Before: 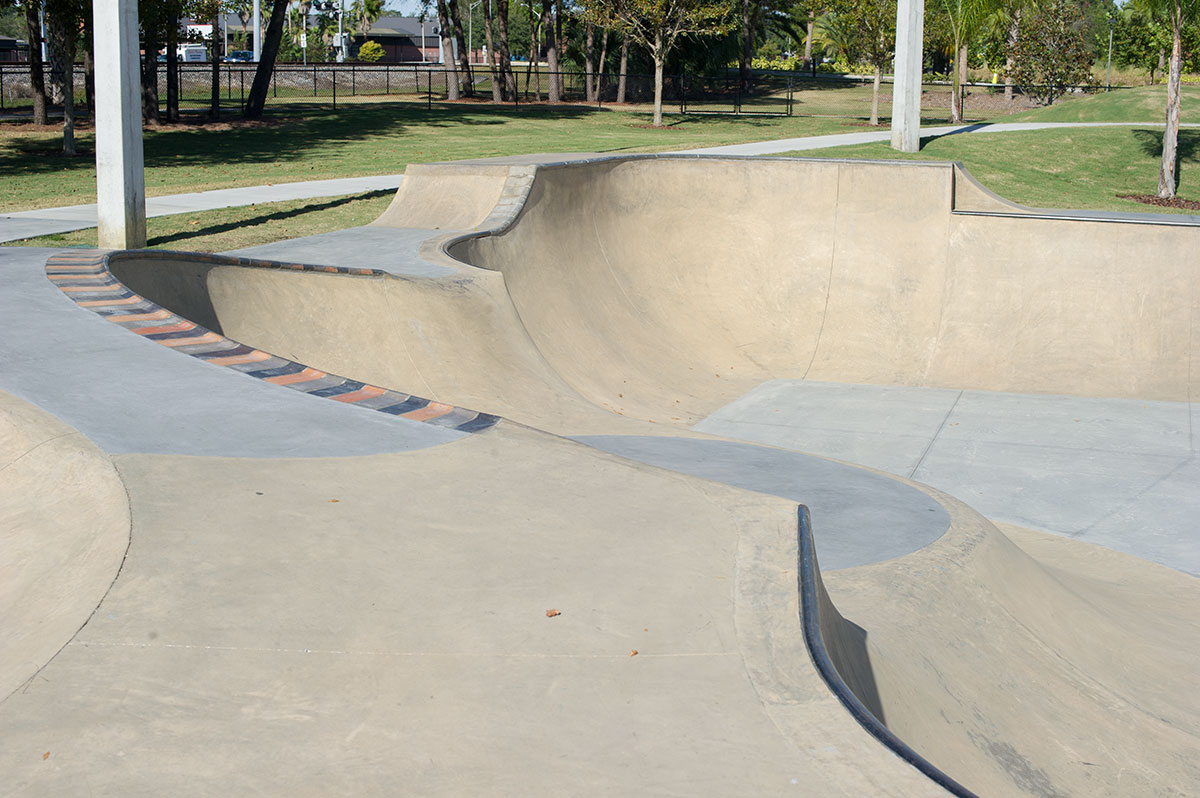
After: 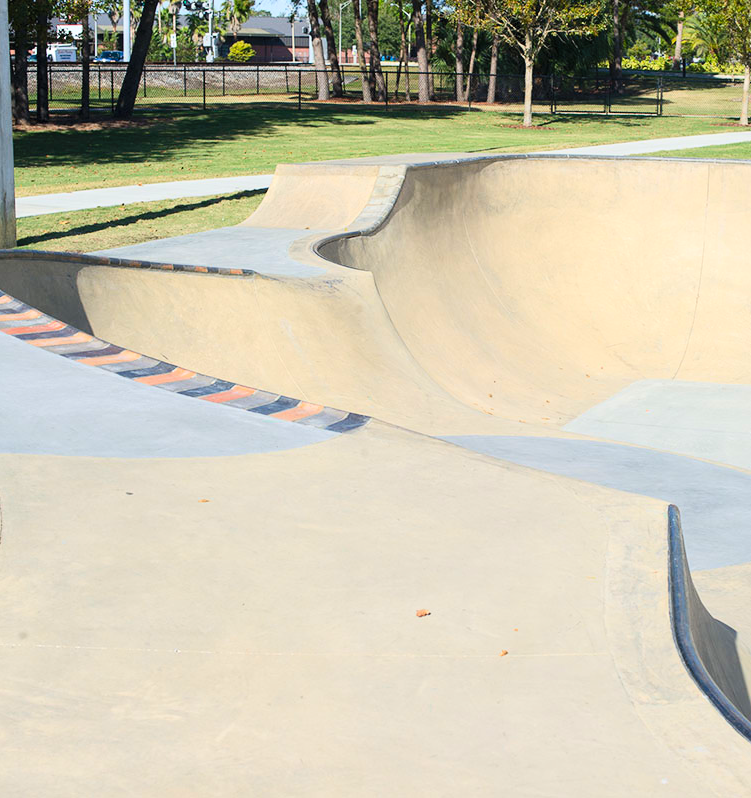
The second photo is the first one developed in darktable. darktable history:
contrast brightness saturation: contrast 0.238, brightness 0.259, saturation 0.376
crop: left 10.876%, right 26.5%
